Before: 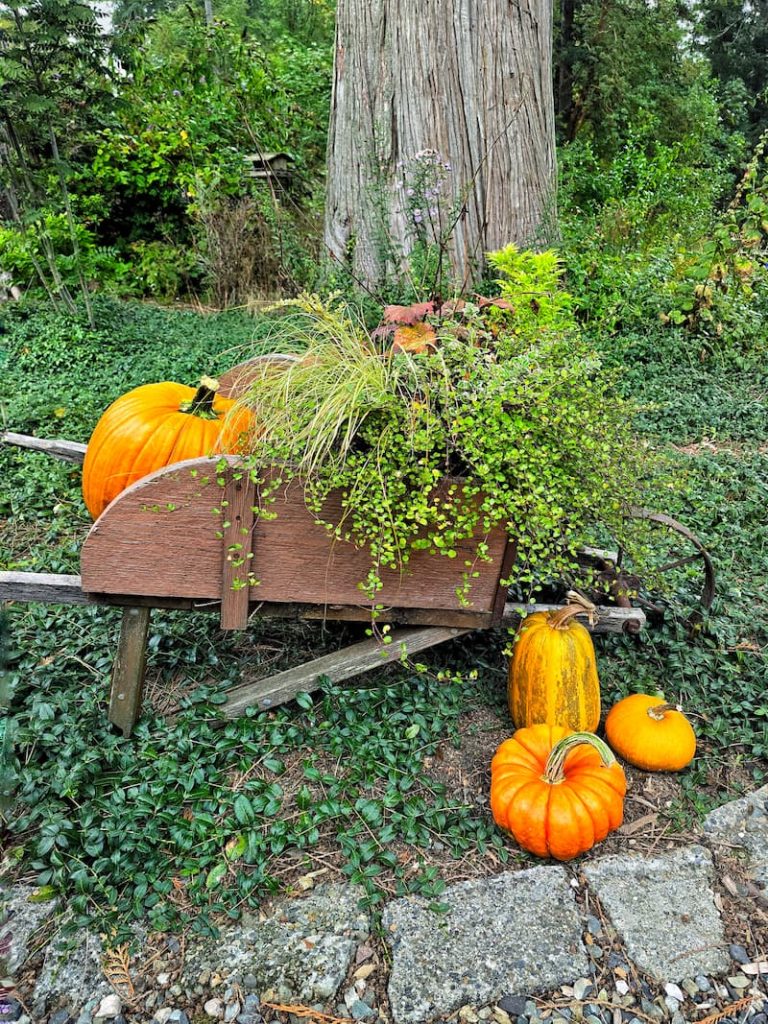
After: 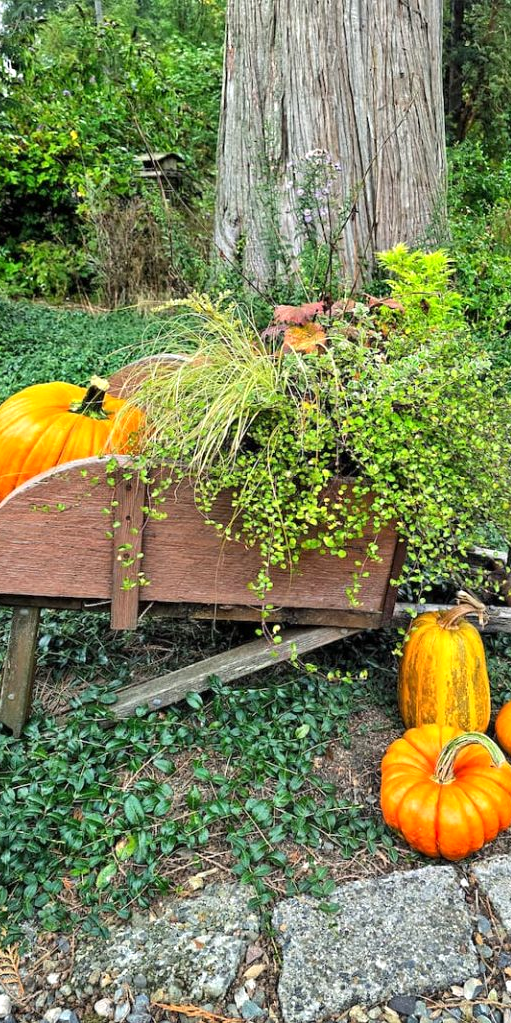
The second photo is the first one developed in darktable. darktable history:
crop and rotate: left 14.436%, right 18.898%
shadows and highlights: shadows 32.83, highlights -47.7, soften with gaussian
exposure: exposure 0.3 EV, compensate highlight preservation false
